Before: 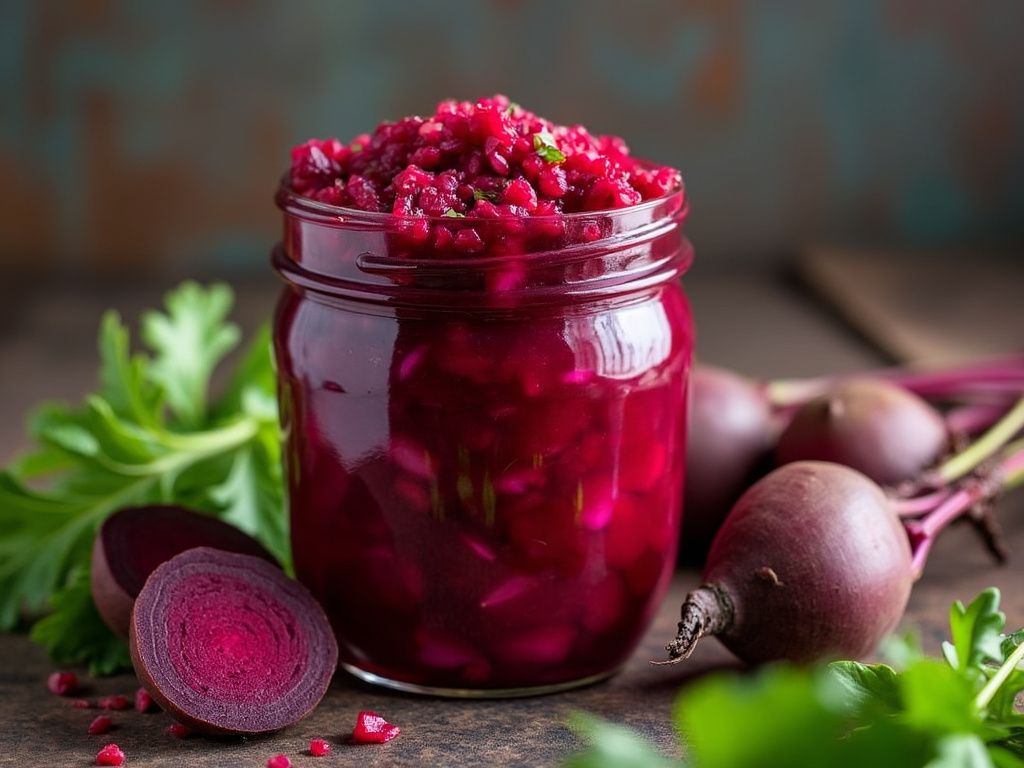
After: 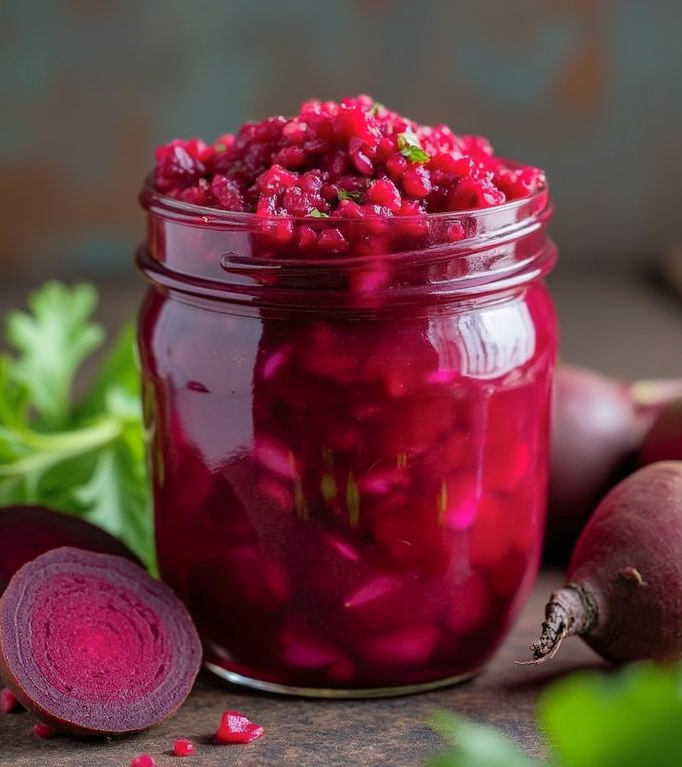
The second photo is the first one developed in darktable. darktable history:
crop and rotate: left 13.342%, right 19.991%
shadows and highlights: on, module defaults
